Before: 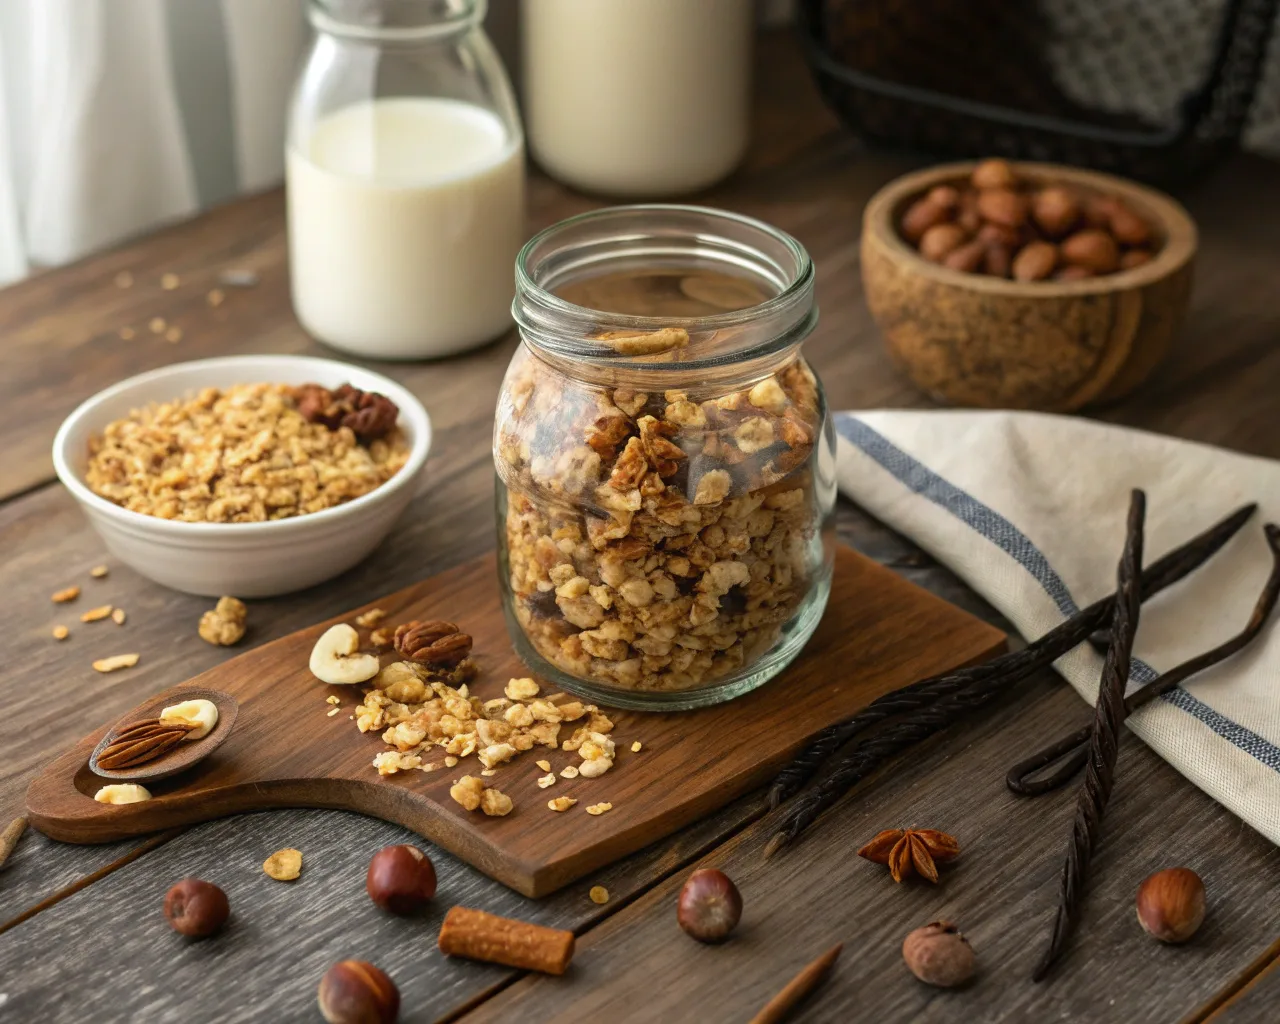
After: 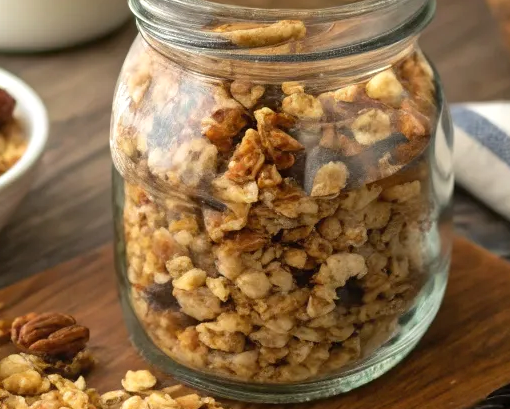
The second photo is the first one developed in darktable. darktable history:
shadows and highlights: soften with gaussian
exposure: black level correction 0.001, exposure 0.192 EV, compensate highlight preservation false
crop: left 29.973%, top 30.109%, right 30.128%, bottom 29.891%
